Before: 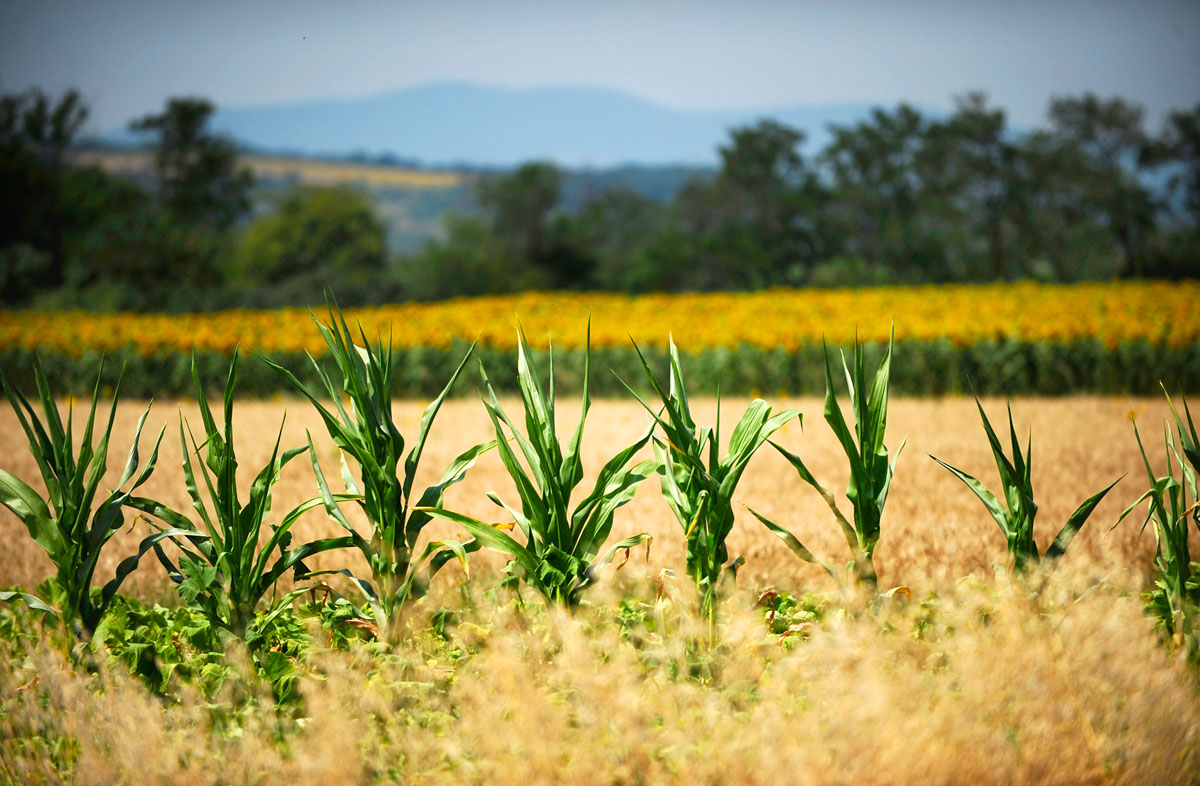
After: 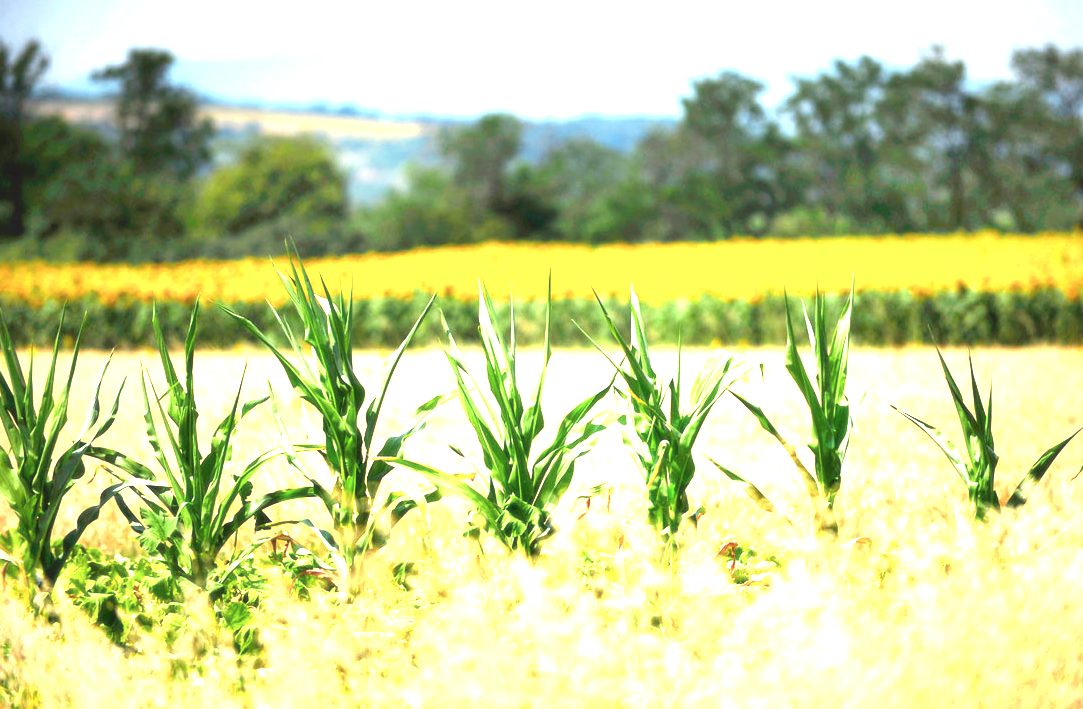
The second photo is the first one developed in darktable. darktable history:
exposure: black level correction 0, exposure 0.953 EV, compensate exposure bias true, compensate highlight preservation false
soften: size 10%, saturation 50%, brightness 0.2 EV, mix 10%
crop: left 3.305%, top 6.436%, right 6.389%, bottom 3.258%
